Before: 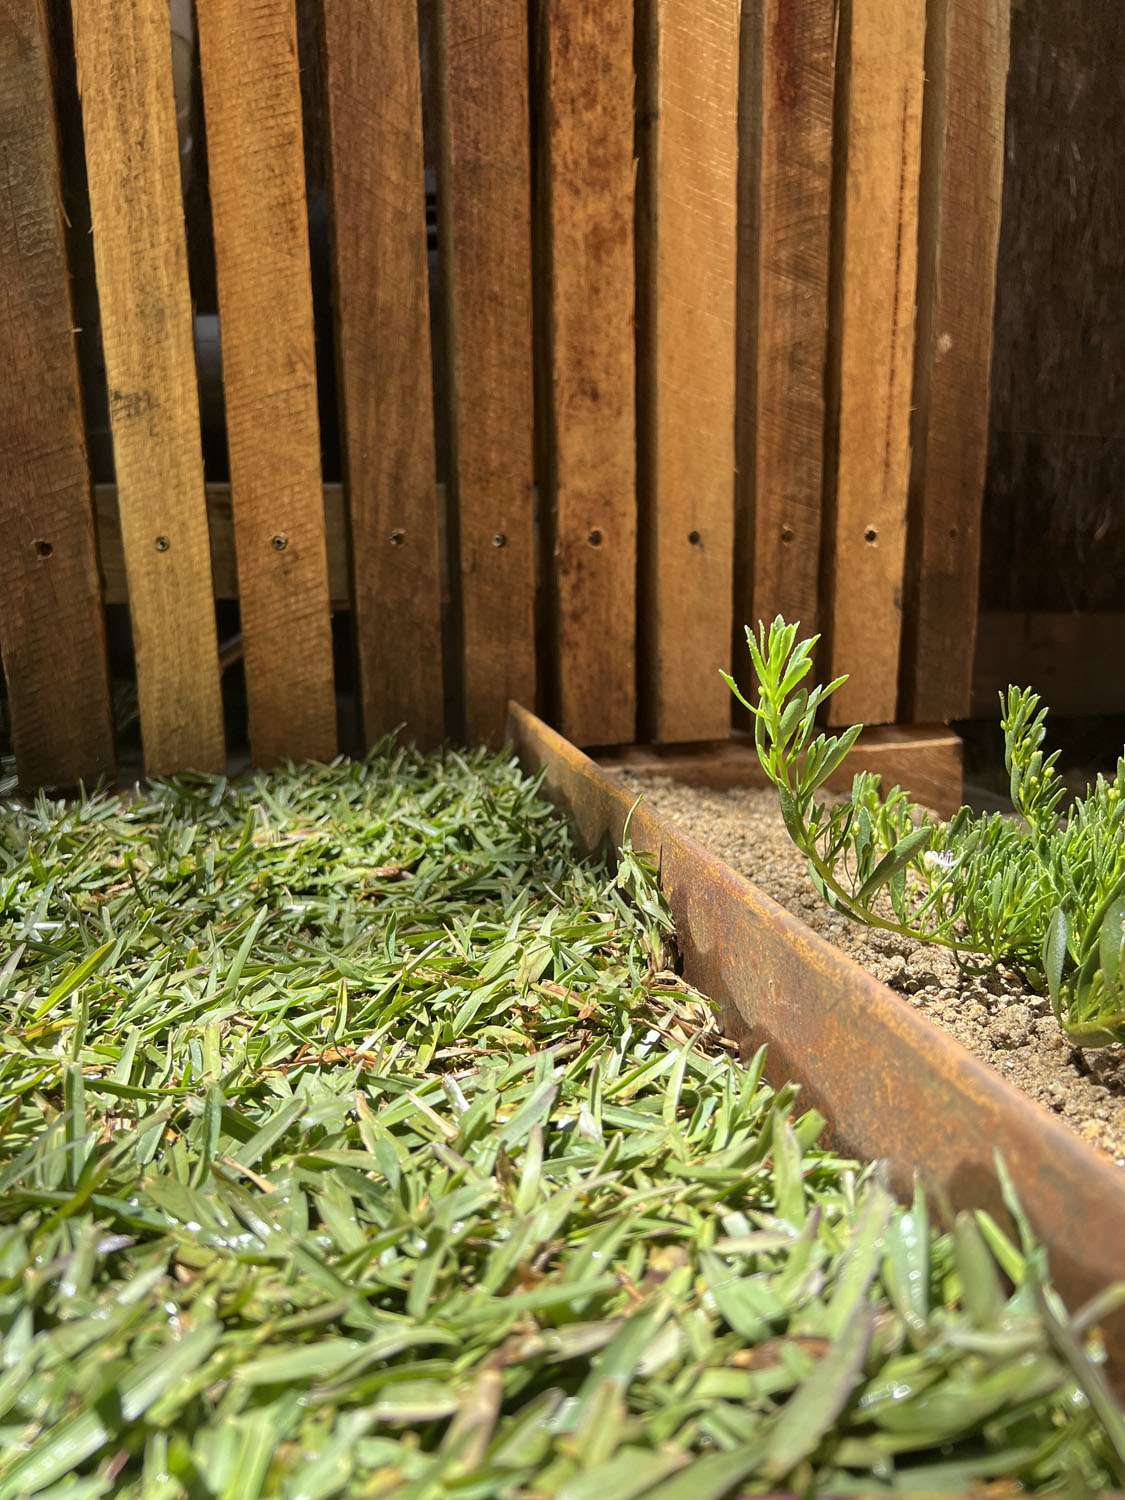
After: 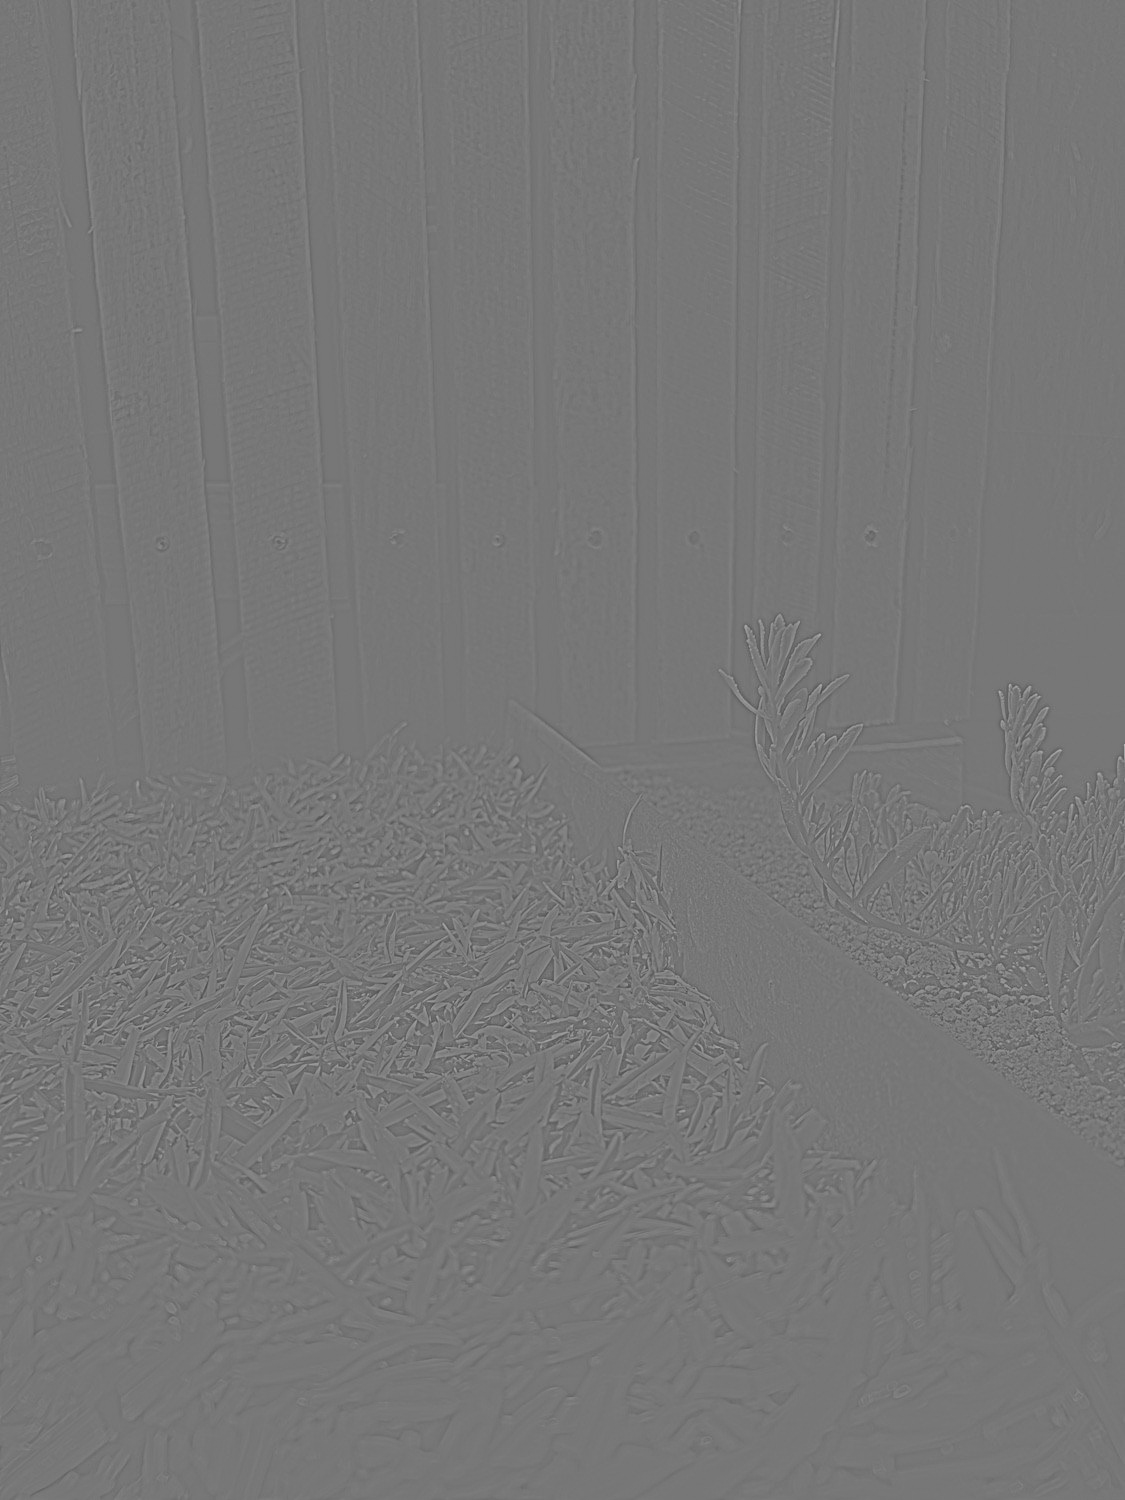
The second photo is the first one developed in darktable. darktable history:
white balance: emerald 1
color zones: curves: ch0 [(0, 0.613) (0.01, 0.613) (0.245, 0.448) (0.498, 0.529) (0.642, 0.665) (0.879, 0.777) (0.99, 0.613)]; ch1 [(0, 0) (0.143, 0) (0.286, 0) (0.429, 0) (0.571, 0) (0.714, 0) (0.857, 0)], mix -121.96%
highpass: sharpness 5.84%, contrast boost 8.44%
